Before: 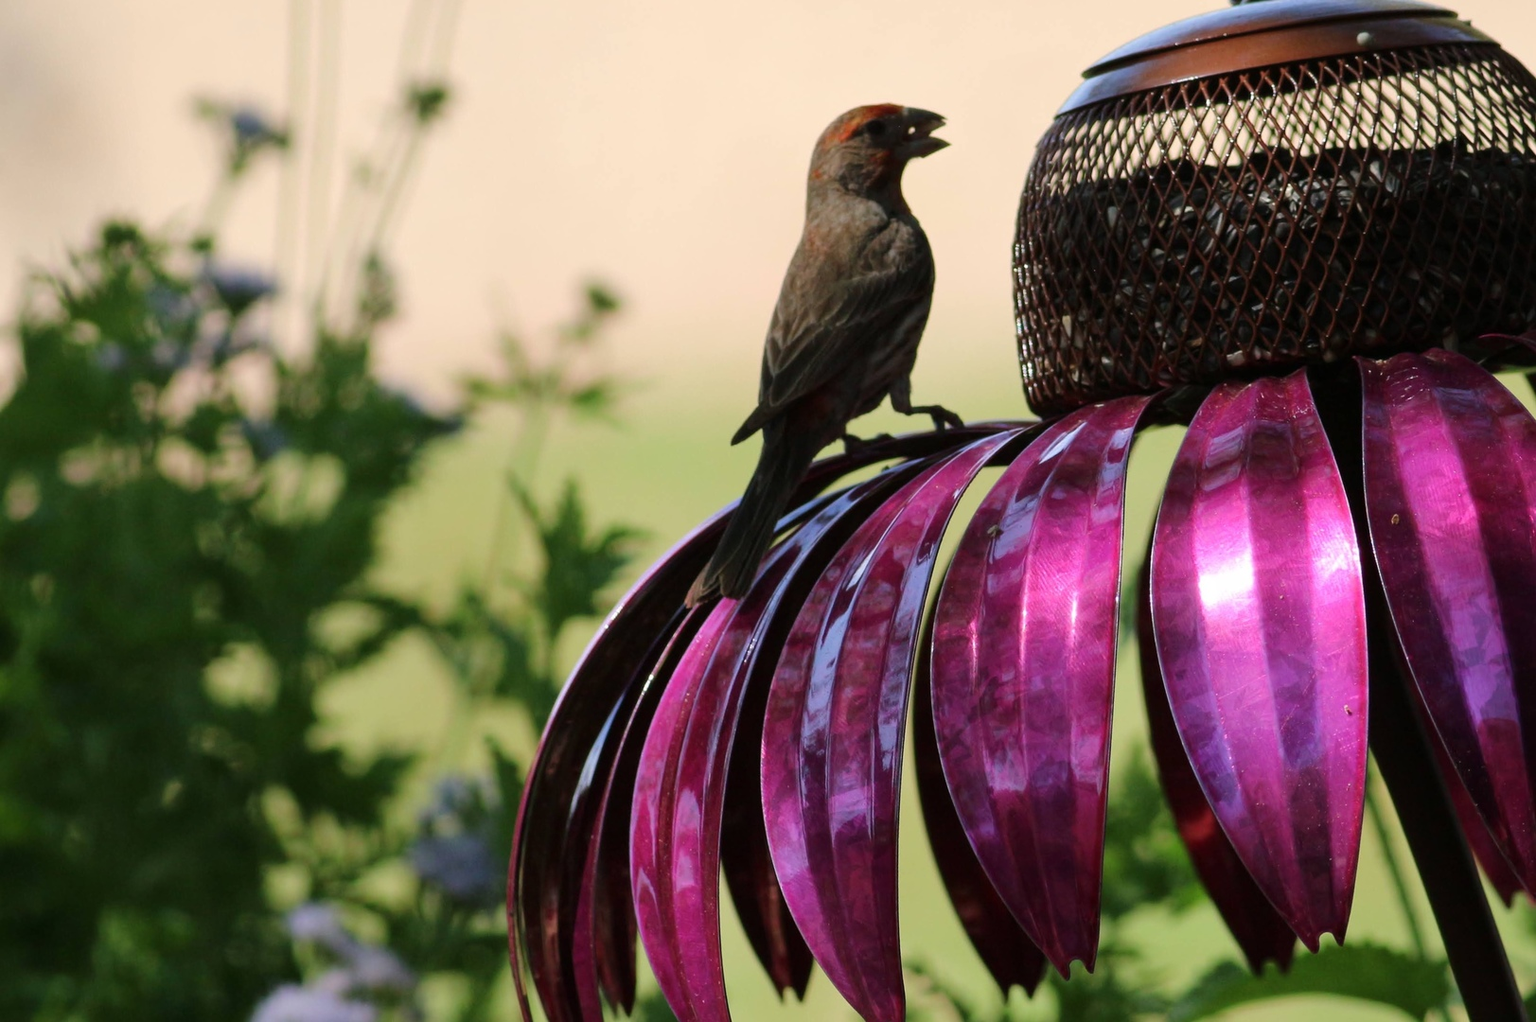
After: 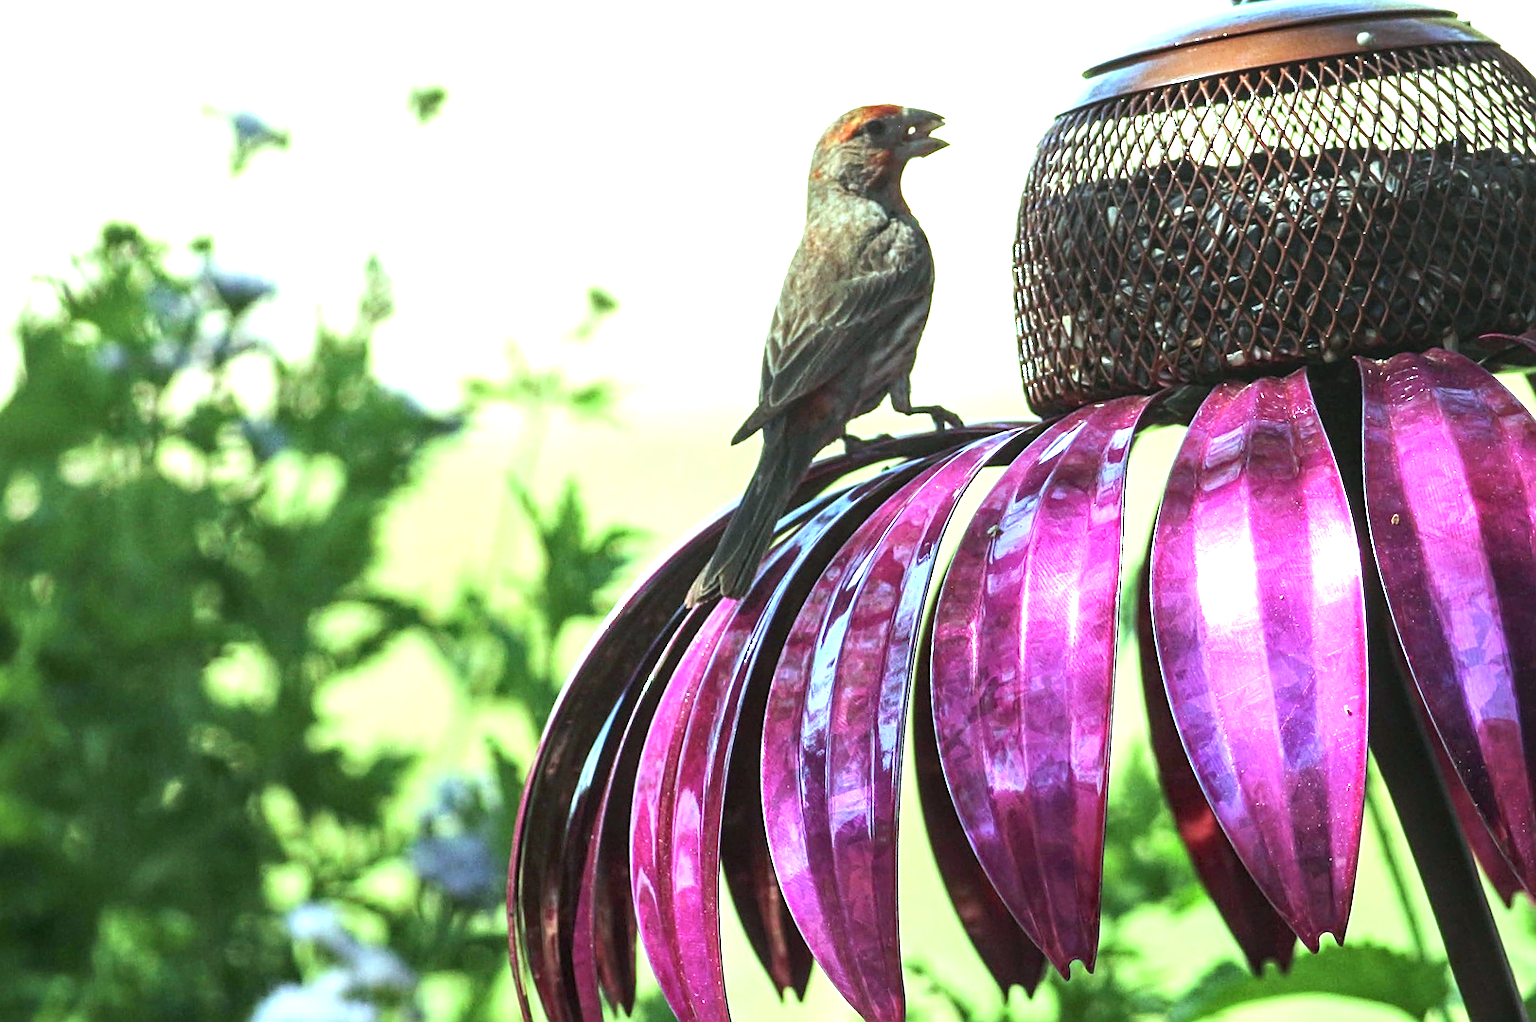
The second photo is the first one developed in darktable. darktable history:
exposure: exposure 1.5 EV, compensate highlight preservation false
color balance: mode lift, gamma, gain (sRGB), lift [0.997, 0.979, 1.021, 1.011], gamma [1, 1.084, 0.916, 0.998], gain [1, 0.87, 1.13, 1.101], contrast 4.55%, contrast fulcrum 38.24%, output saturation 104.09%
sharpen: on, module defaults
local contrast: on, module defaults
